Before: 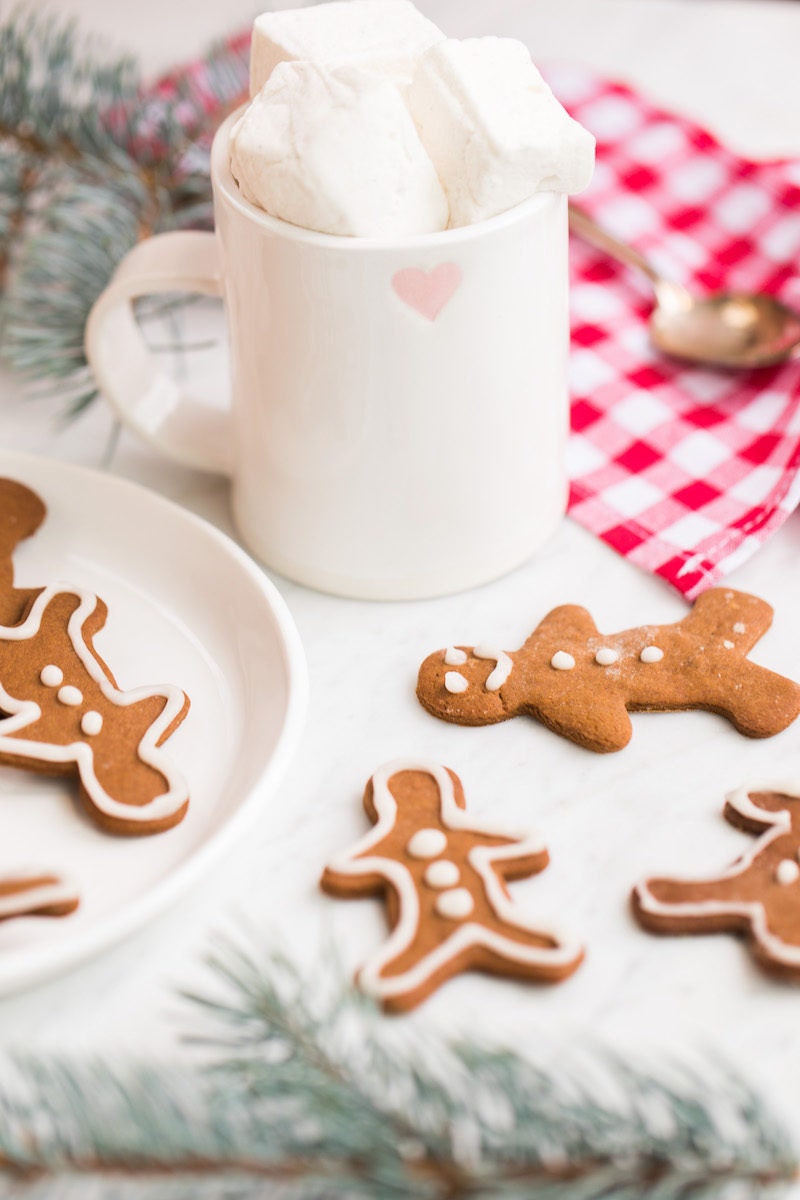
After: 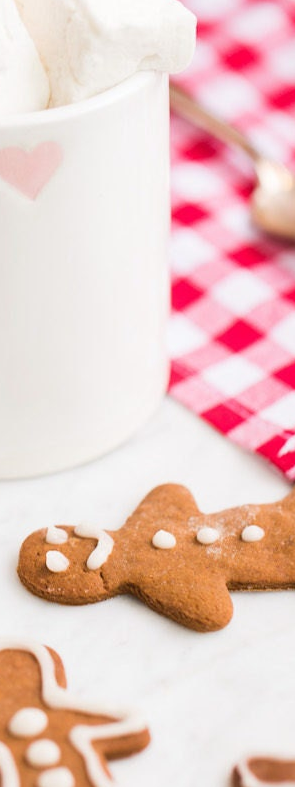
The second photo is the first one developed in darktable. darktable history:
crop and rotate: left 49.936%, top 10.094%, right 13.136%, bottom 24.256%
